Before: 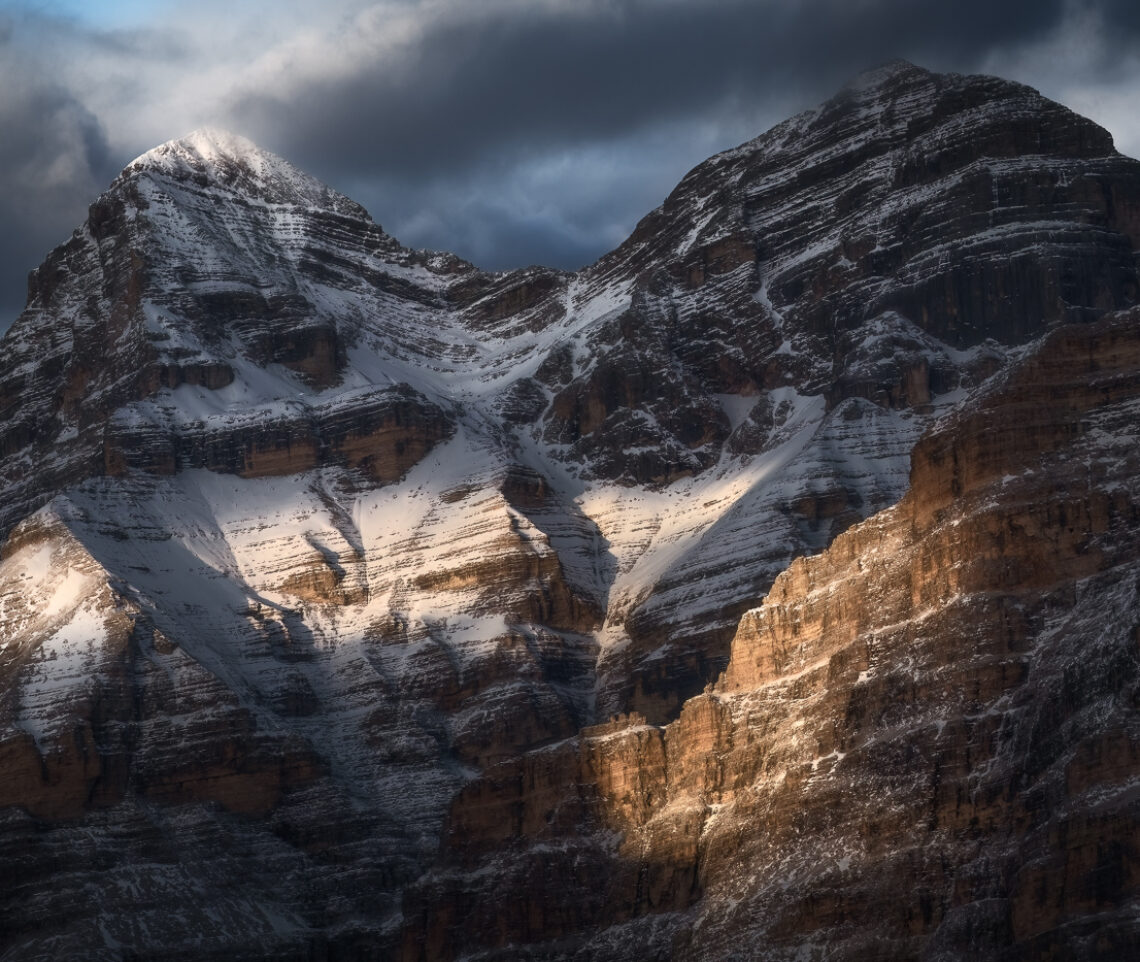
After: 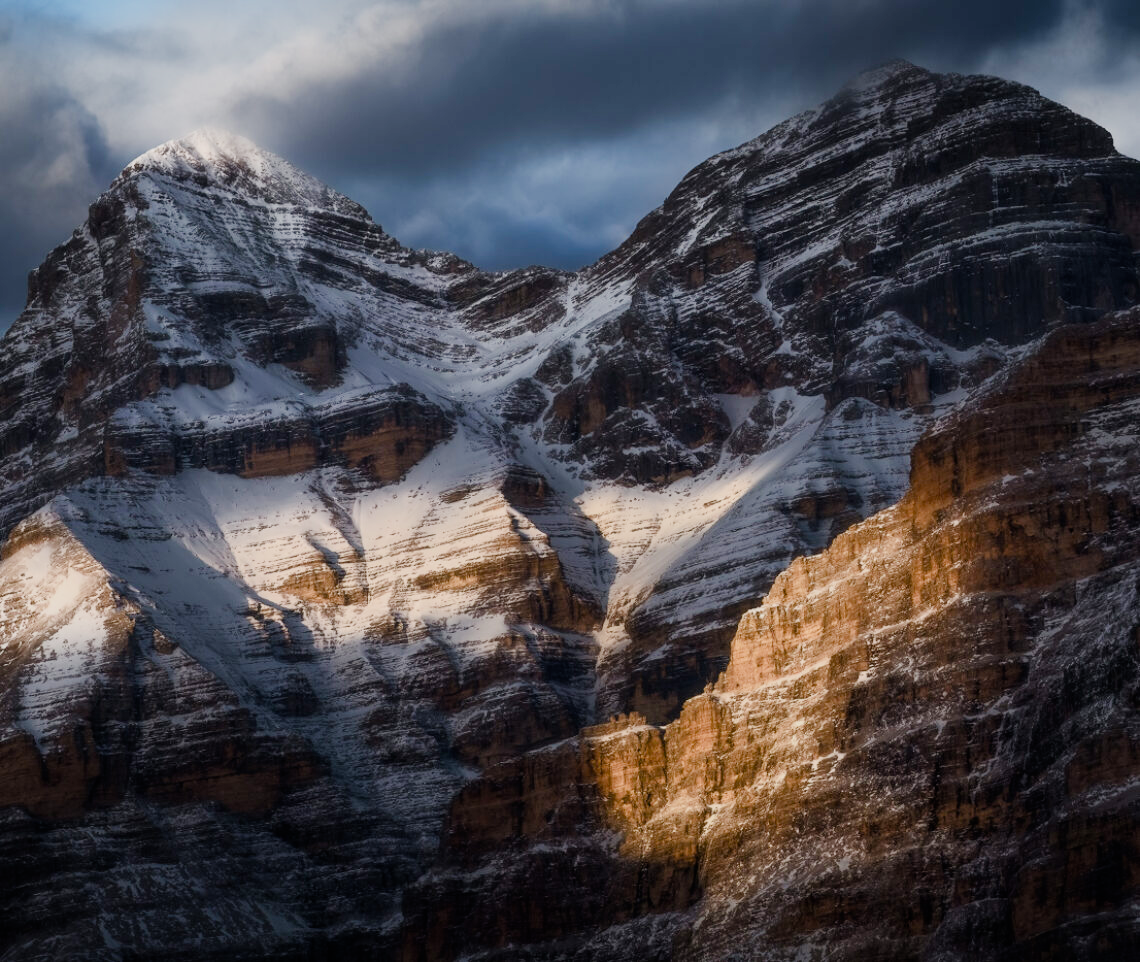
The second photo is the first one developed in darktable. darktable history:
color balance rgb: perceptual saturation grading › global saturation 25%, perceptual saturation grading › highlights -50%, perceptual saturation grading › shadows 30%, perceptual brilliance grading › global brilliance 12%, global vibrance 20%
filmic rgb: black relative exposure -7.65 EV, white relative exposure 4.56 EV, hardness 3.61
